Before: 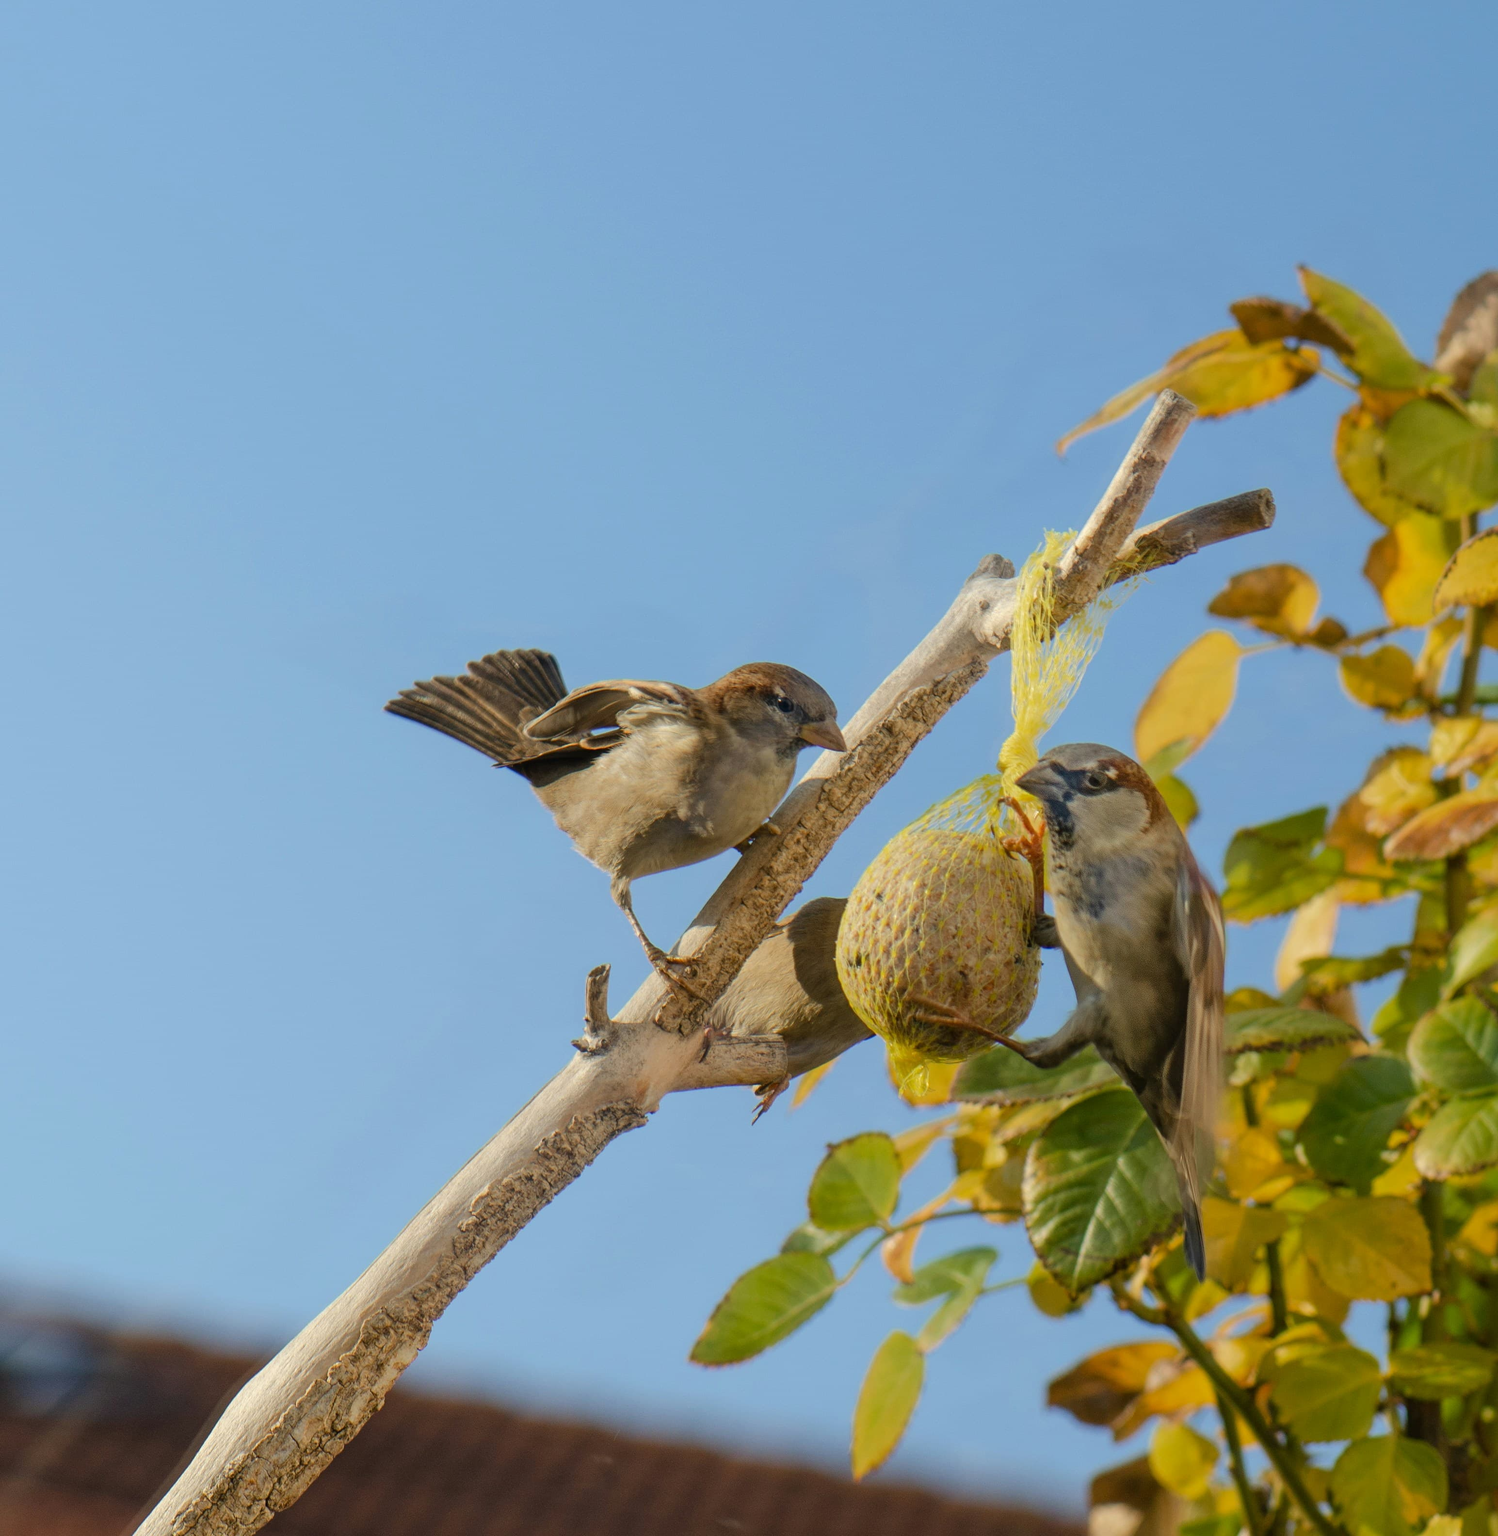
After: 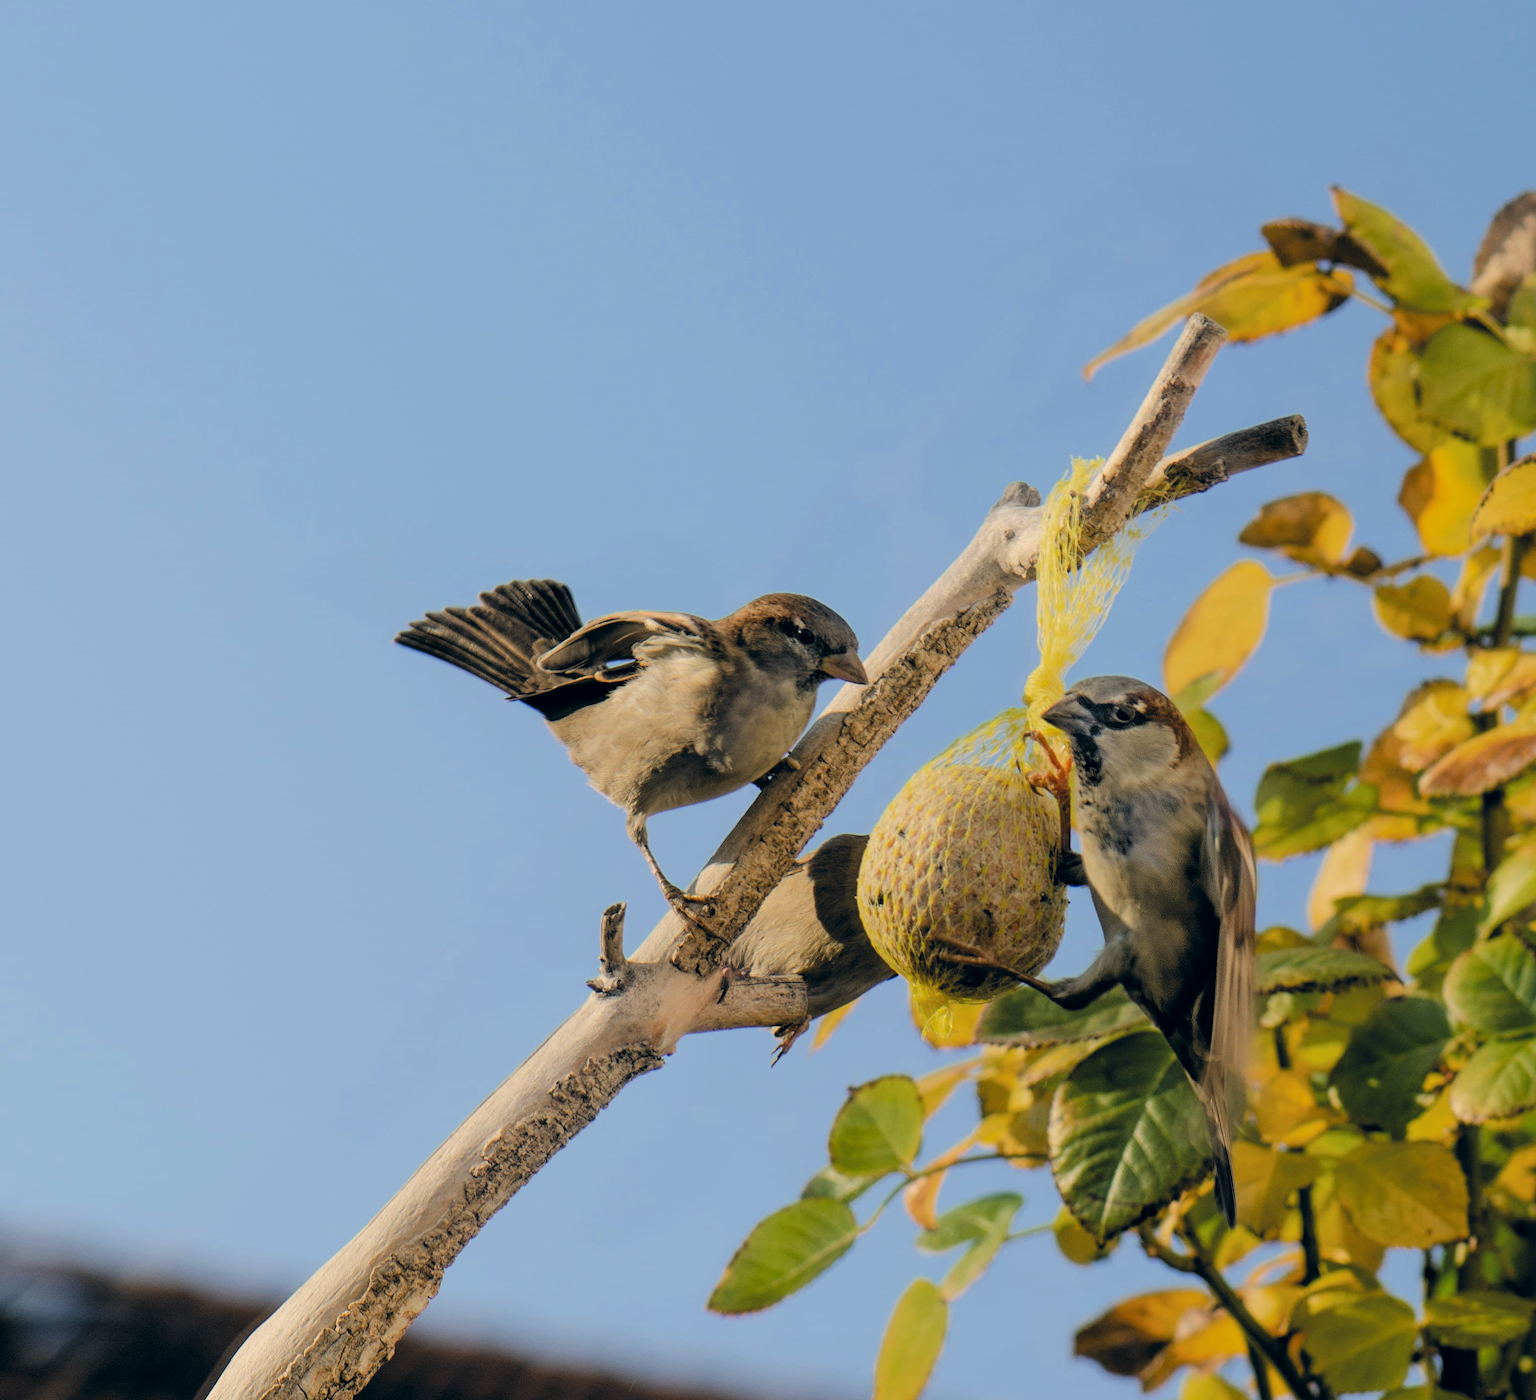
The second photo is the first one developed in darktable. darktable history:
crop and rotate: top 5.501%, bottom 5.59%
color correction: highlights a* 5.46, highlights b* 5.31, shadows a* -4.14, shadows b* -5.21
filmic rgb: black relative exposure -5.12 EV, white relative exposure 3.96 EV, hardness 2.9, contrast 1.297, highlights saturation mix -29.23%, color science v6 (2022)
